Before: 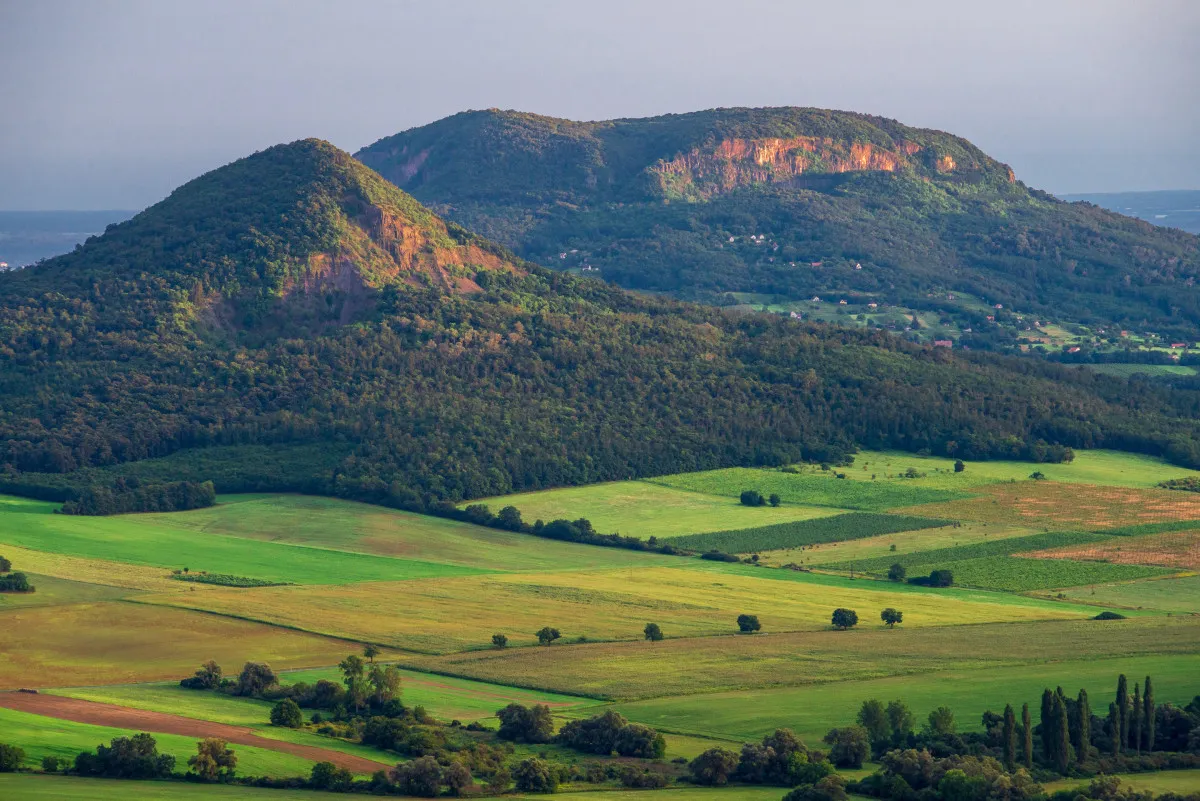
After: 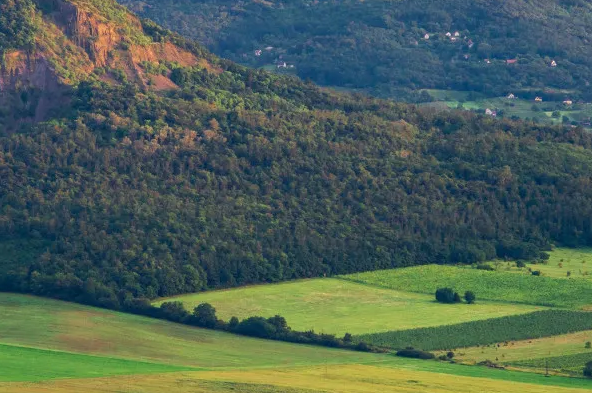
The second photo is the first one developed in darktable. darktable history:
crop: left 25.42%, top 25.388%, right 25.243%, bottom 25.423%
